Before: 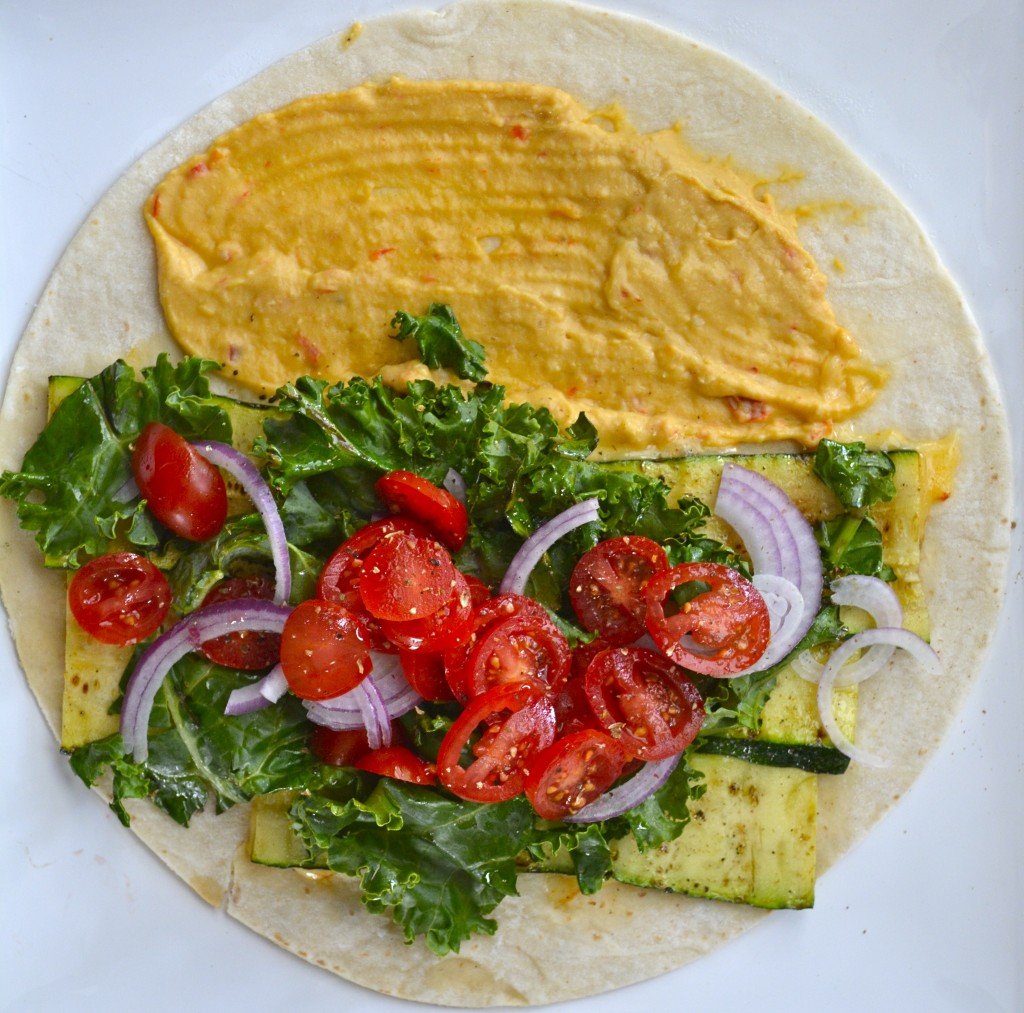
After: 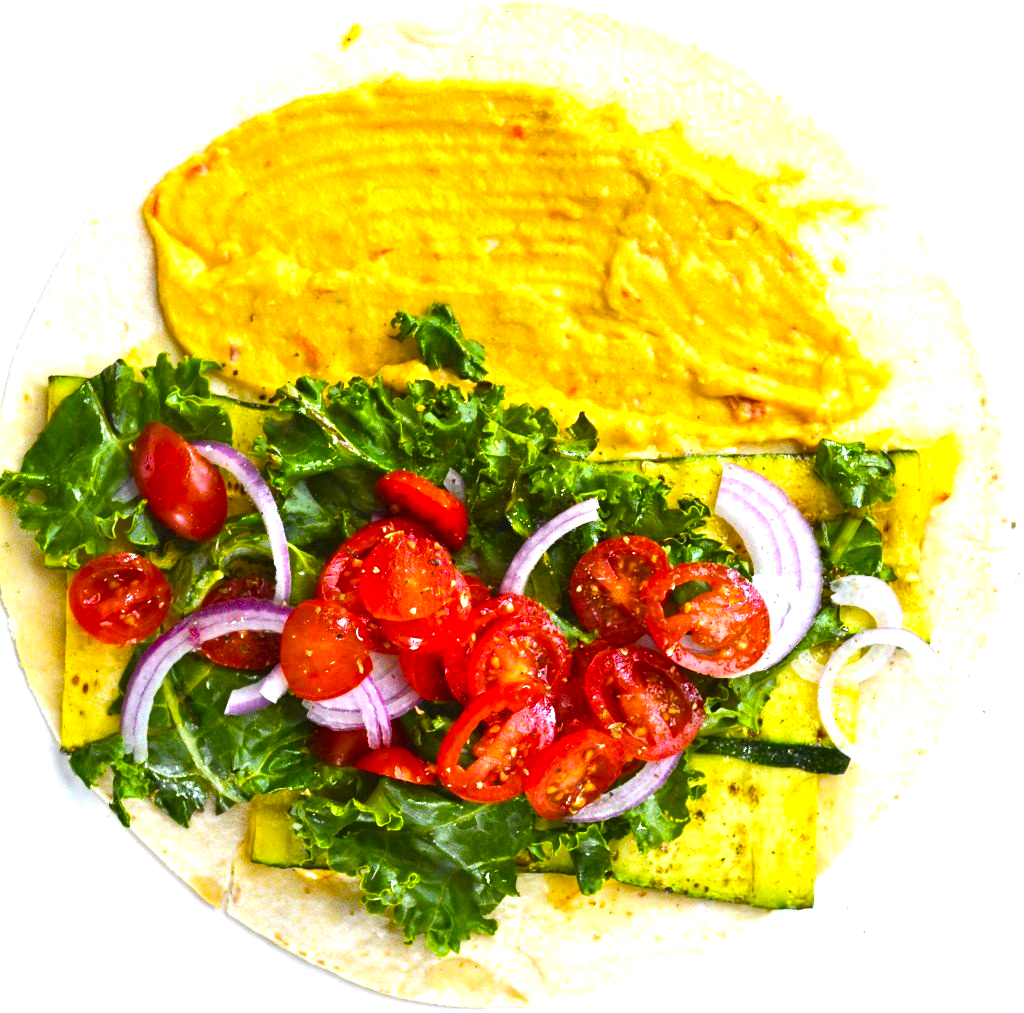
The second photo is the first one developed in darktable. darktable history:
tone equalizer: -8 EV -0.75 EV, -7 EV -0.7 EV, -6 EV -0.6 EV, -5 EV -0.4 EV, -3 EV 0.4 EV, -2 EV 0.6 EV, -1 EV 0.7 EV, +0 EV 0.75 EV, edges refinement/feathering 500, mask exposure compensation -1.57 EV, preserve details no
exposure: exposure 0.564 EV, compensate highlight preservation false
color balance rgb: linear chroma grading › global chroma 15%, perceptual saturation grading › global saturation 30%
rgb curve: curves: ch0 [(0, 0) (0.053, 0.068) (0.122, 0.128) (1, 1)]
